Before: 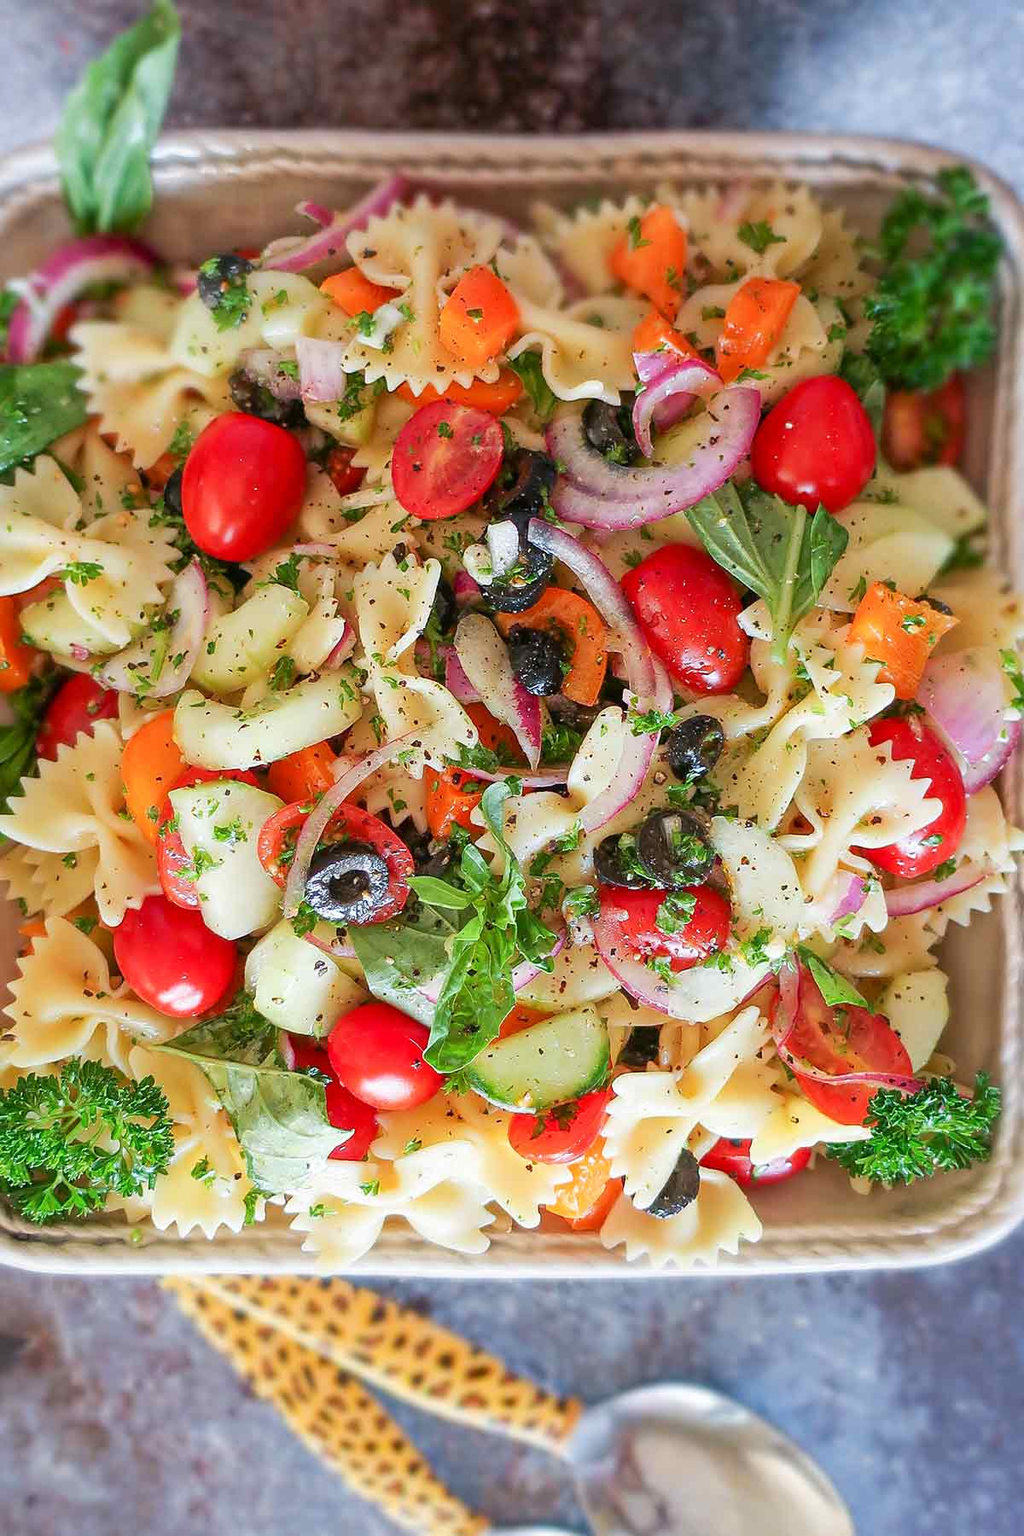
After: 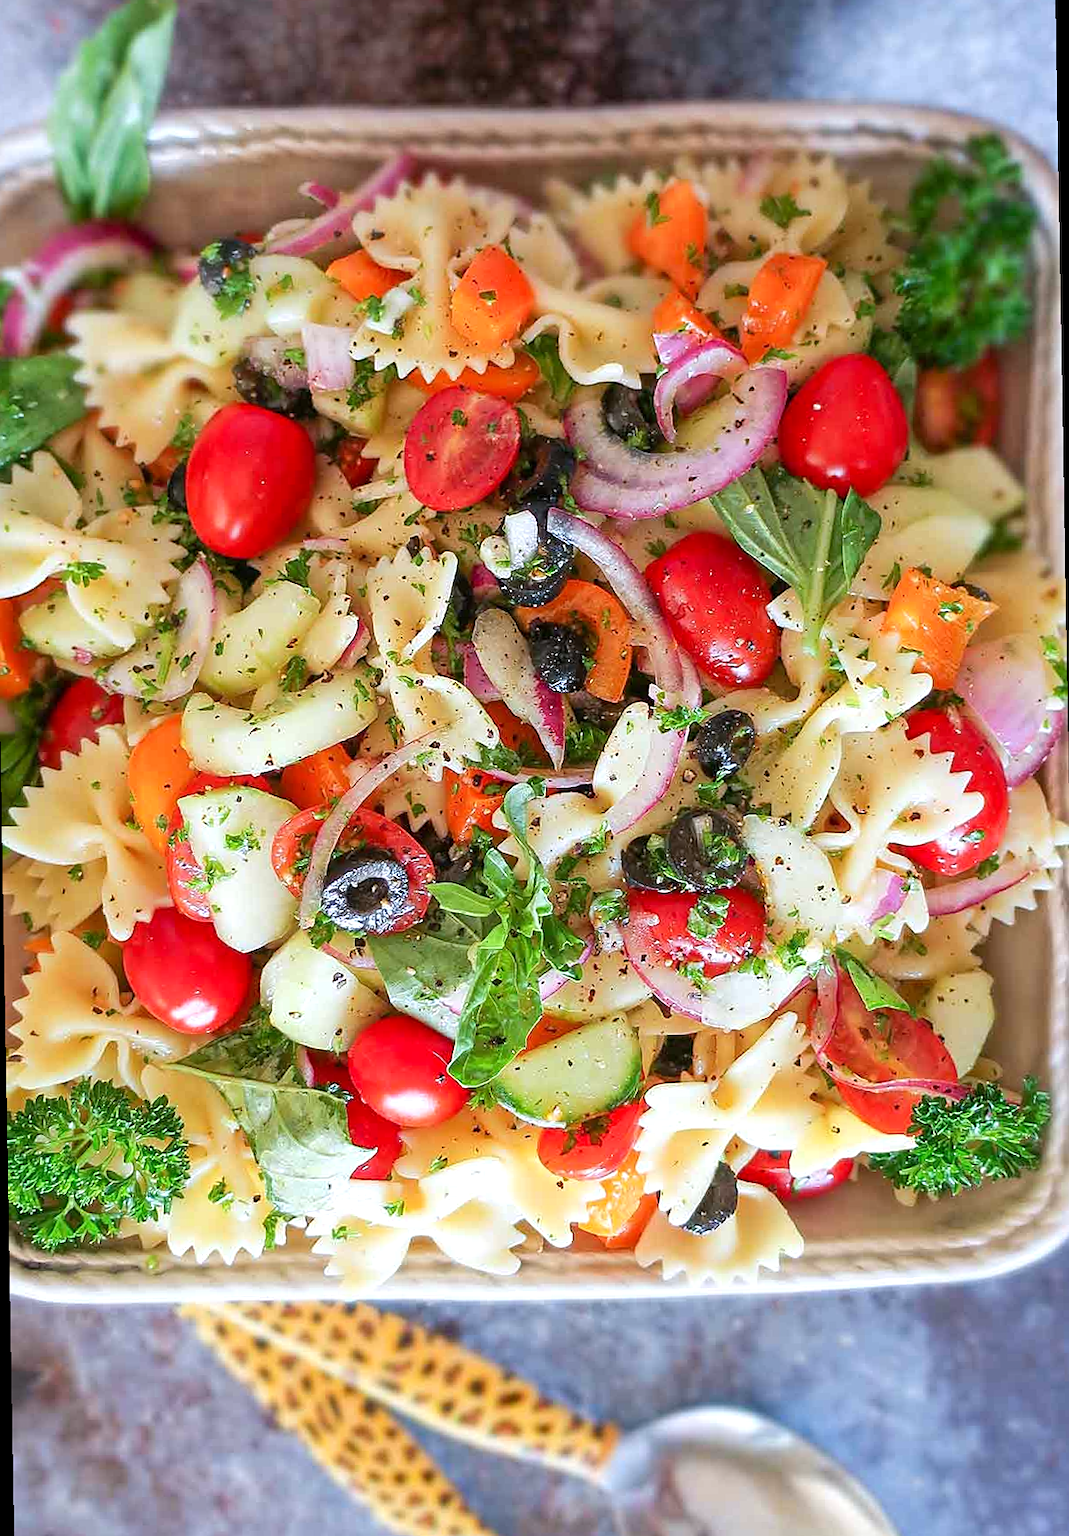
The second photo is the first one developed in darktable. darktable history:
sharpen: amount 0.2
rotate and perspective: rotation -1°, crop left 0.011, crop right 0.989, crop top 0.025, crop bottom 0.975
white balance: red 0.983, blue 1.036
levels: levels [0, 0.476, 0.951]
